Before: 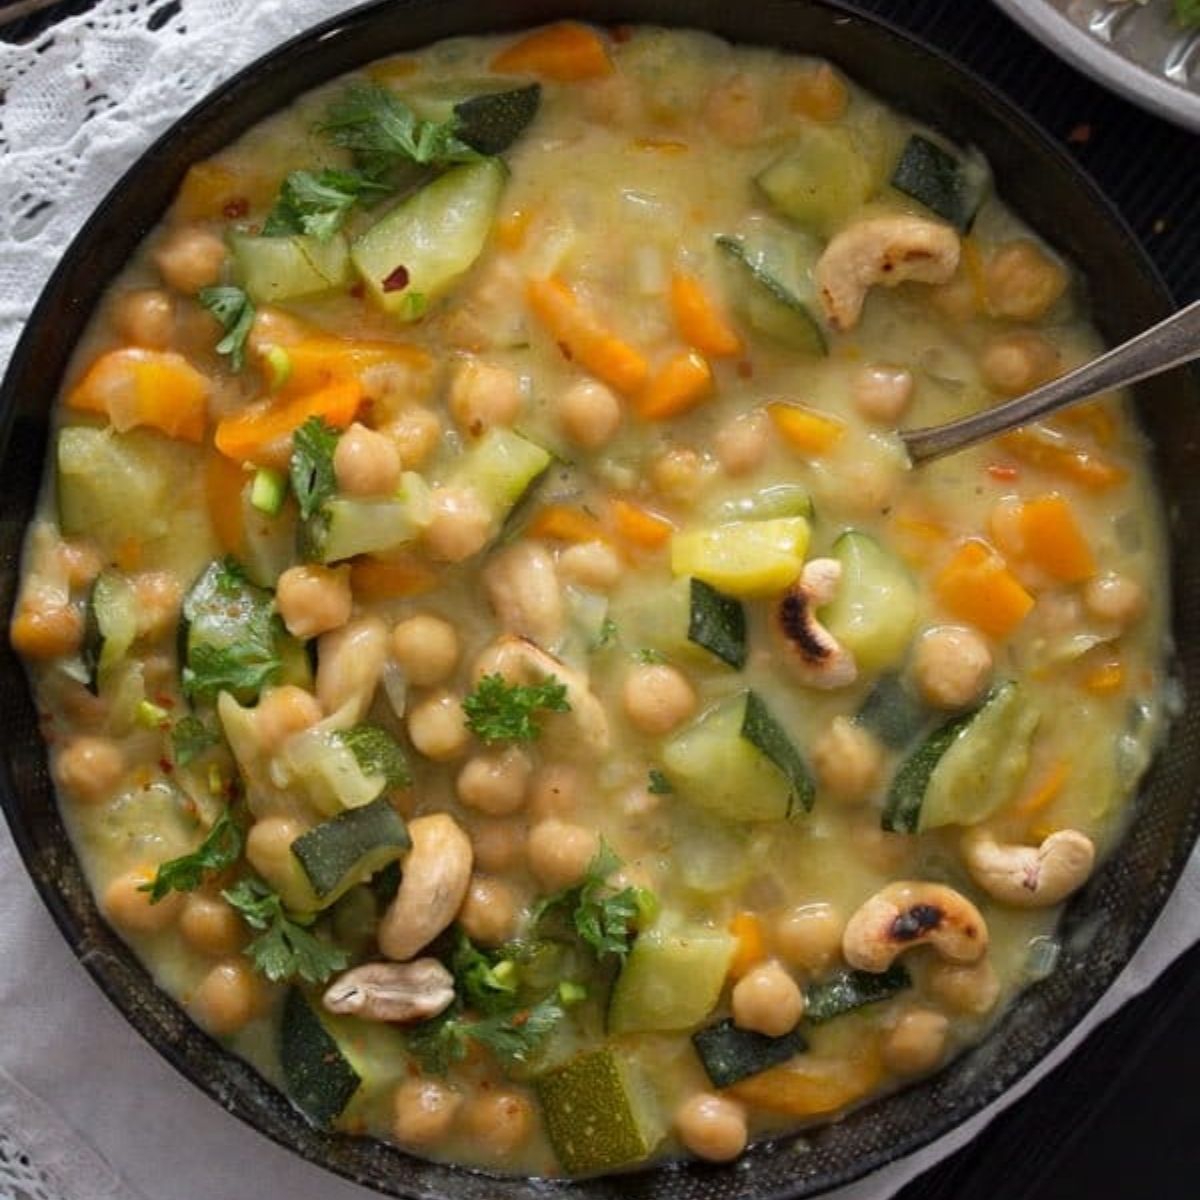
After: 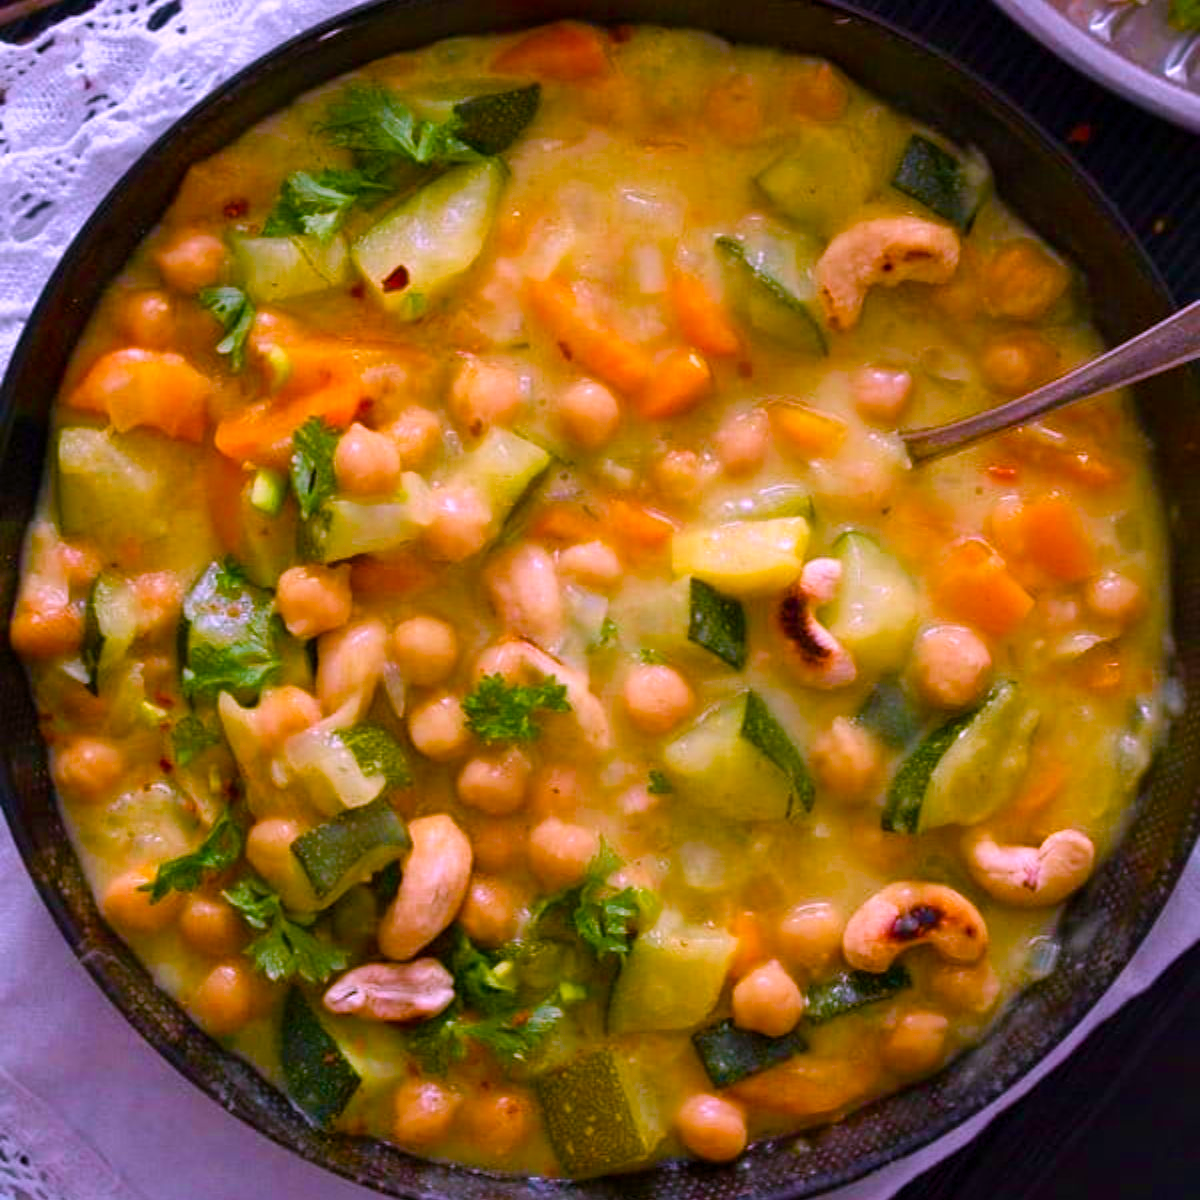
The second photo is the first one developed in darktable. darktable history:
color correction: highlights a* 15.19, highlights b* -25.38
velvia: strength 51.23%, mid-tones bias 0.503
color balance rgb: perceptual saturation grading › global saturation 44.945%, perceptual saturation grading › highlights -50.019%, perceptual saturation grading › shadows 30.579%, global vibrance 15.06%
